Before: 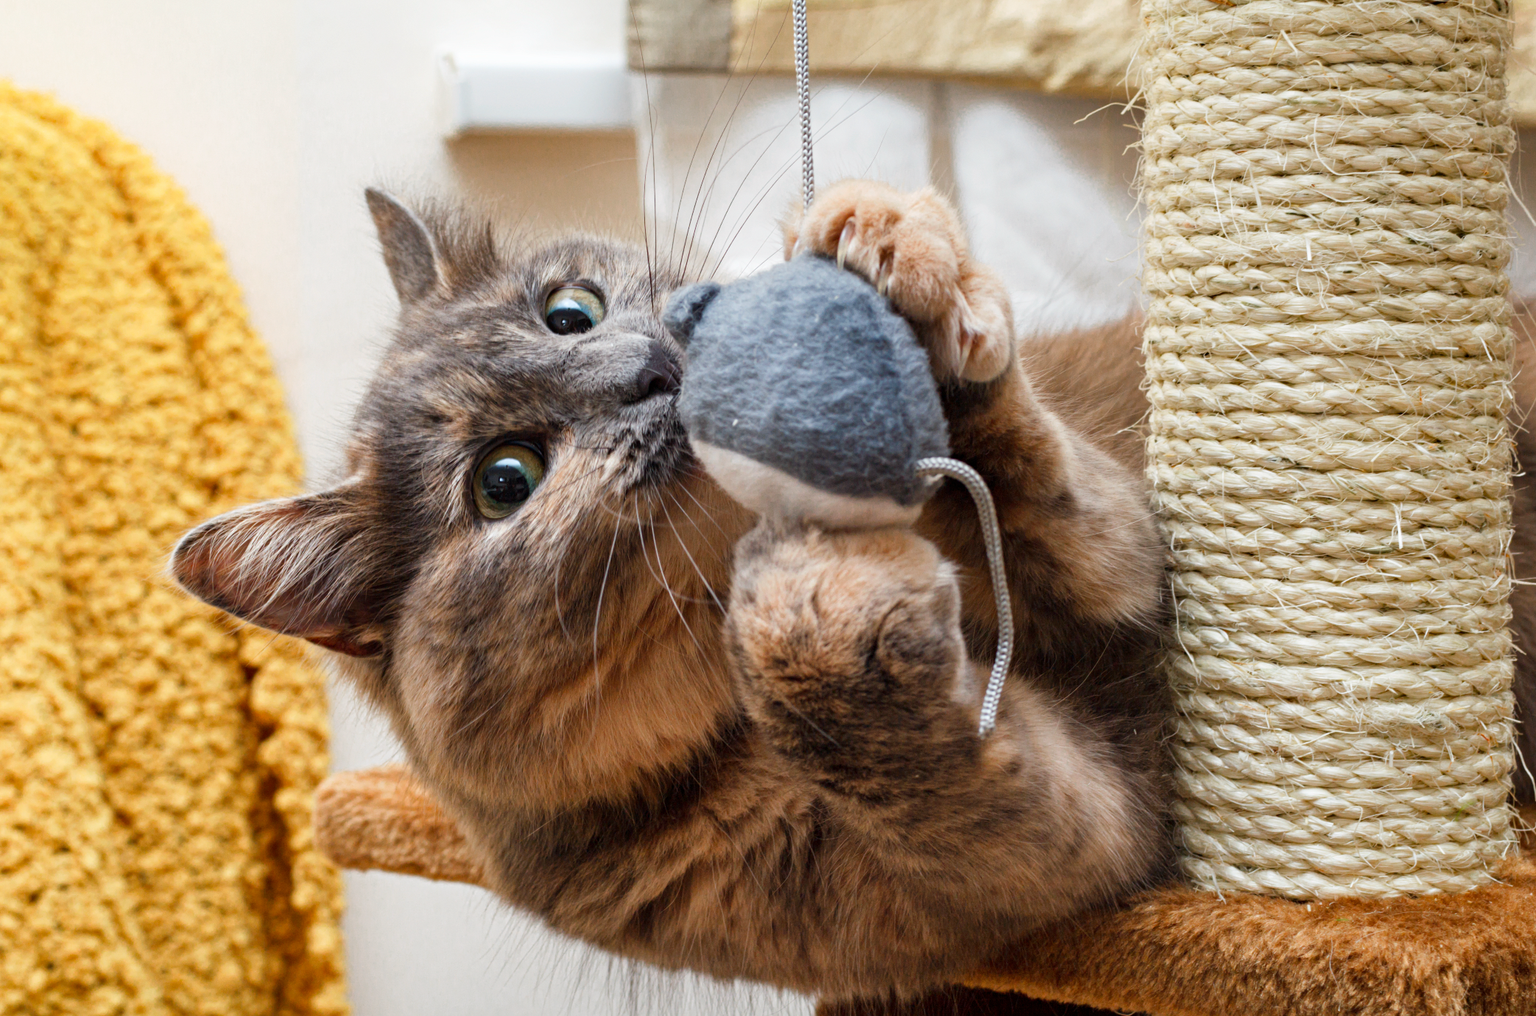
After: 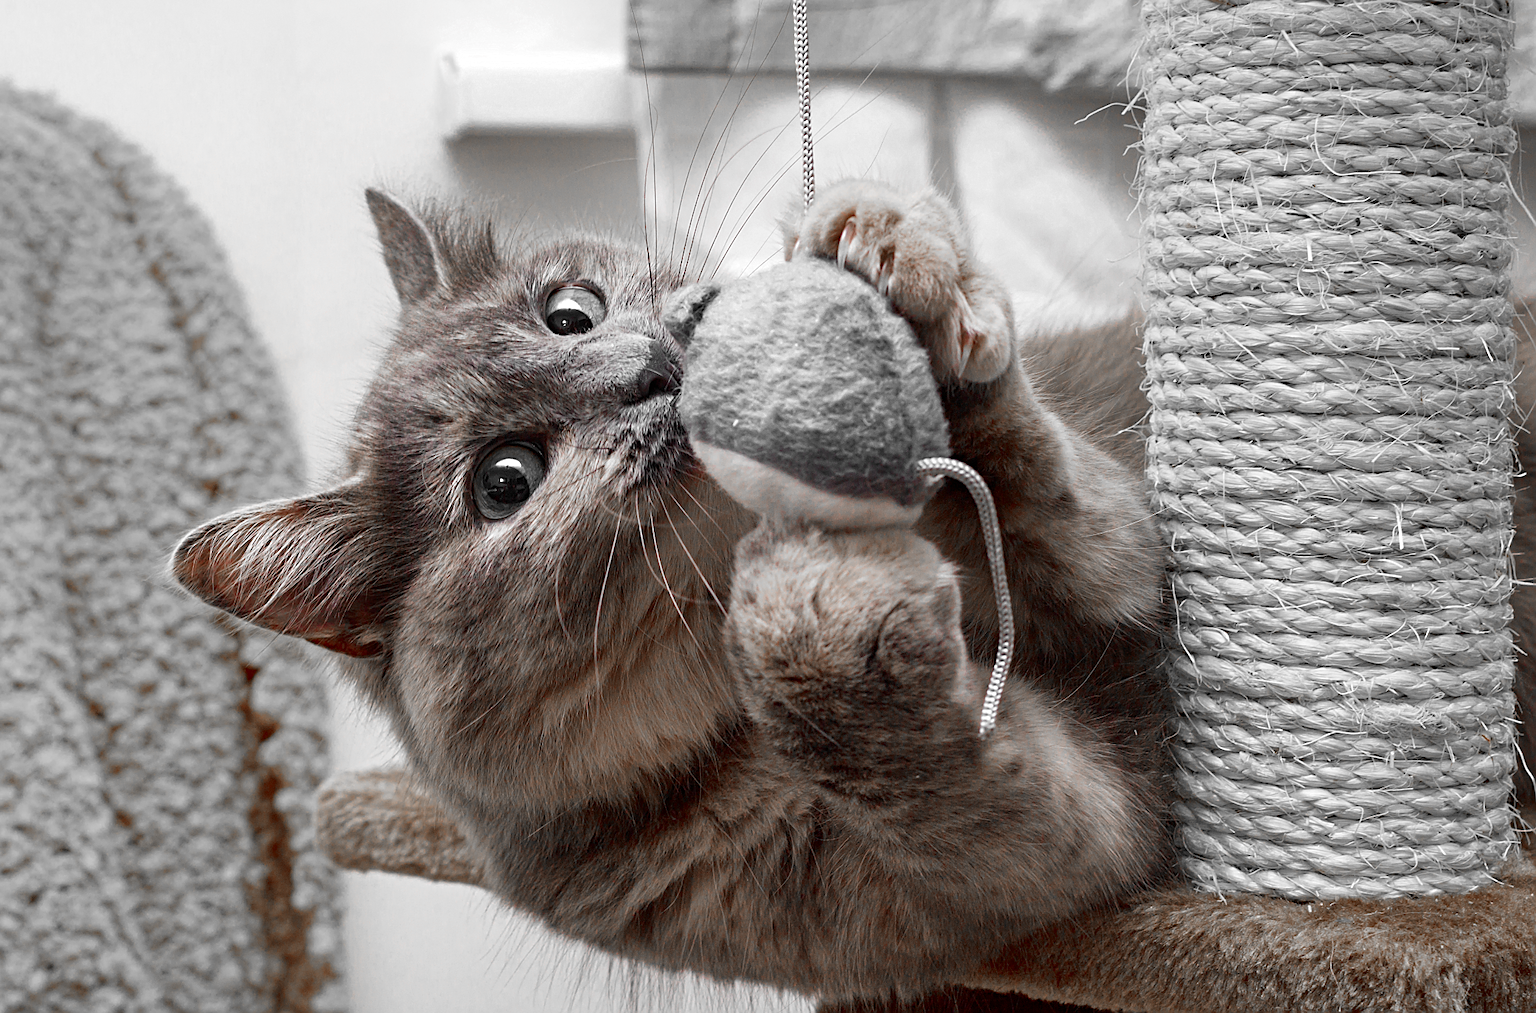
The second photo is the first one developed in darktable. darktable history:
sharpen: radius 1.4, amount 1.25, threshold 0.7
color zones: curves: ch0 [(0, 0.352) (0.143, 0.407) (0.286, 0.386) (0.429, 0.431) (0.571, 0.829) (0.714, 0.853) (0.857, 0.833) (1, 0.352)]; ch1 [(0, 0.604) (0.072, 0.726) (0.096, 0.608) (0.205, 0.007) (0.571, -0.006) (0.839, -0.013) (0.857, -0.012) (1, 0.604)]
crop: top 0.05%, bottom 0.098%
